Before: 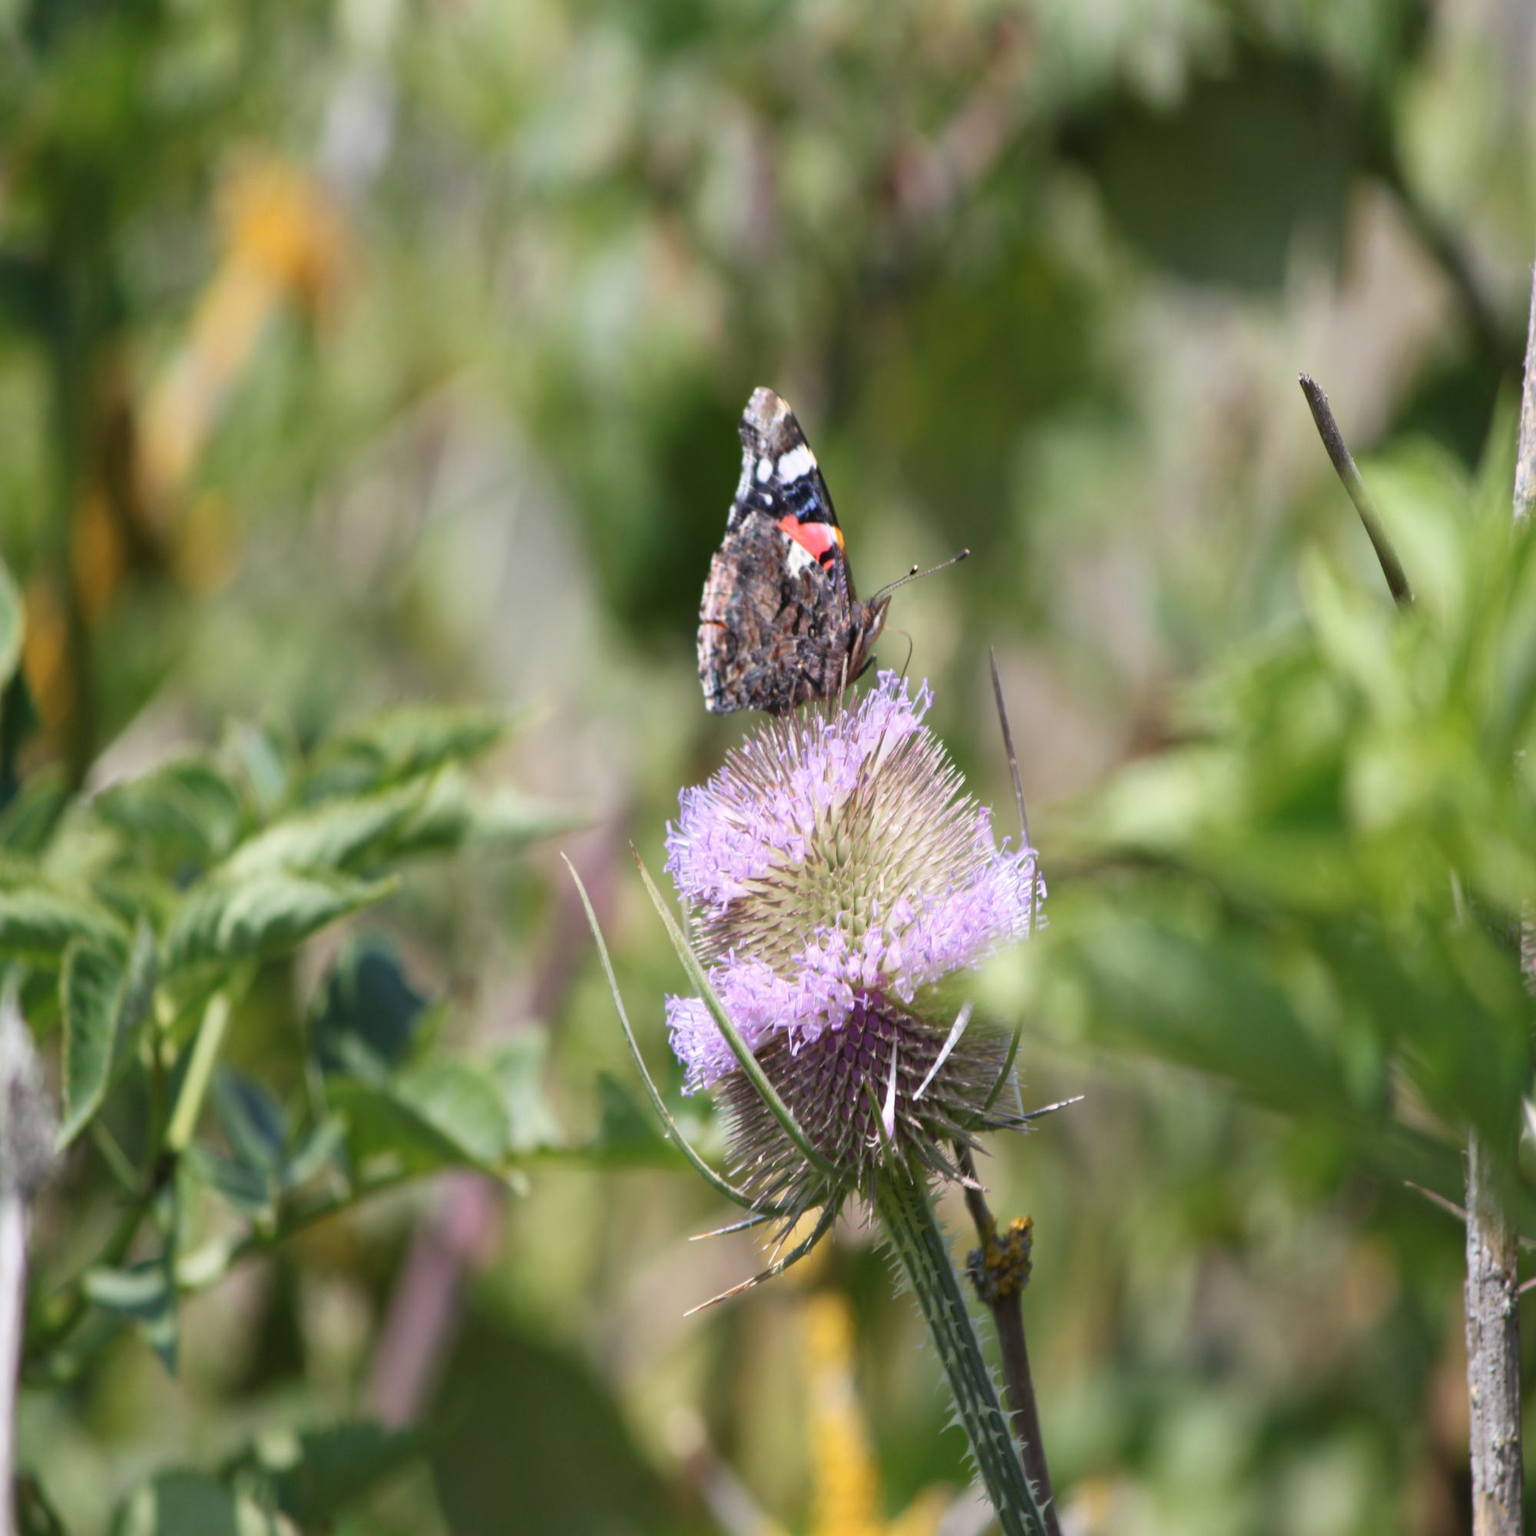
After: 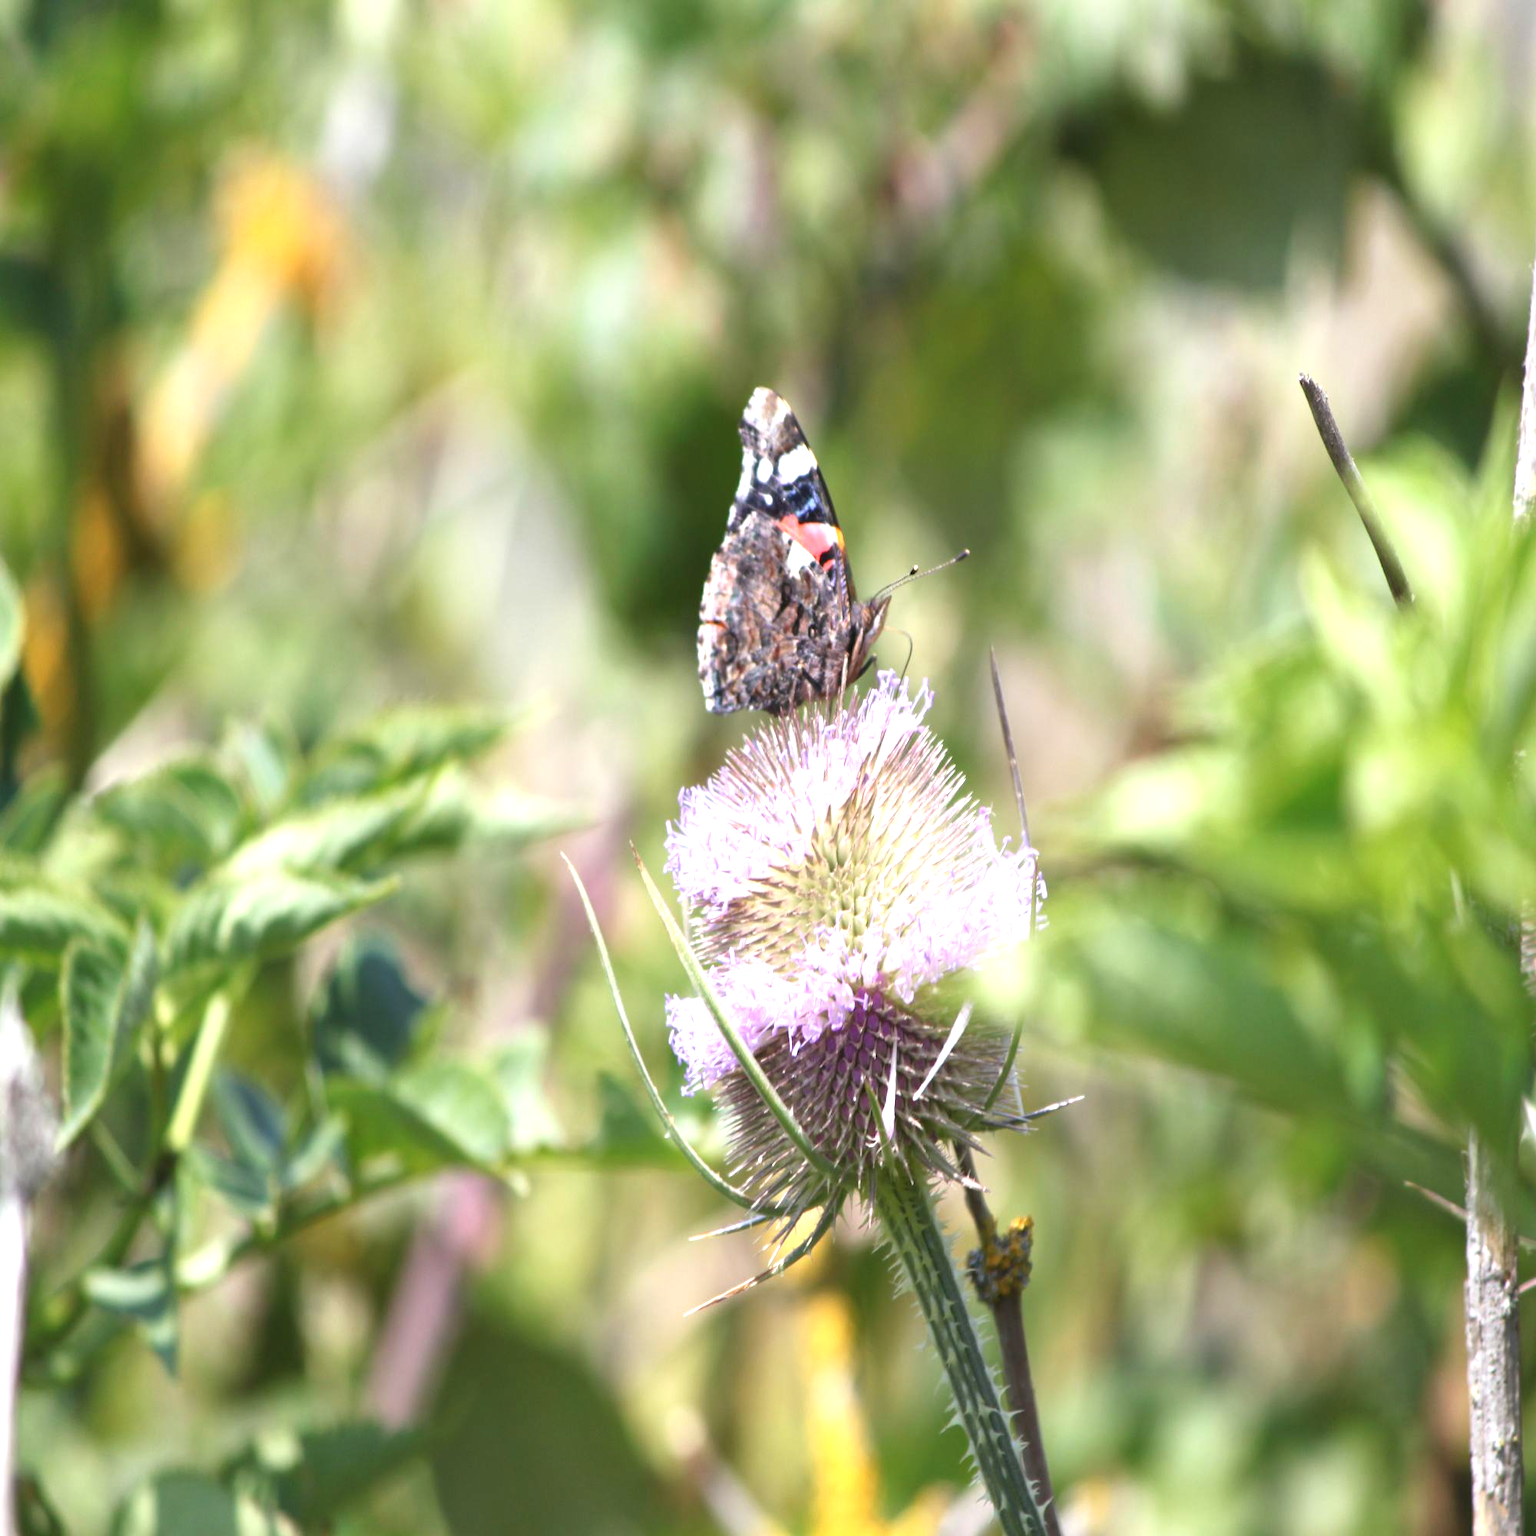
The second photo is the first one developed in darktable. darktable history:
exposure: black level correction 0, exposure 0.897 EV, compensate highlight preservation false
